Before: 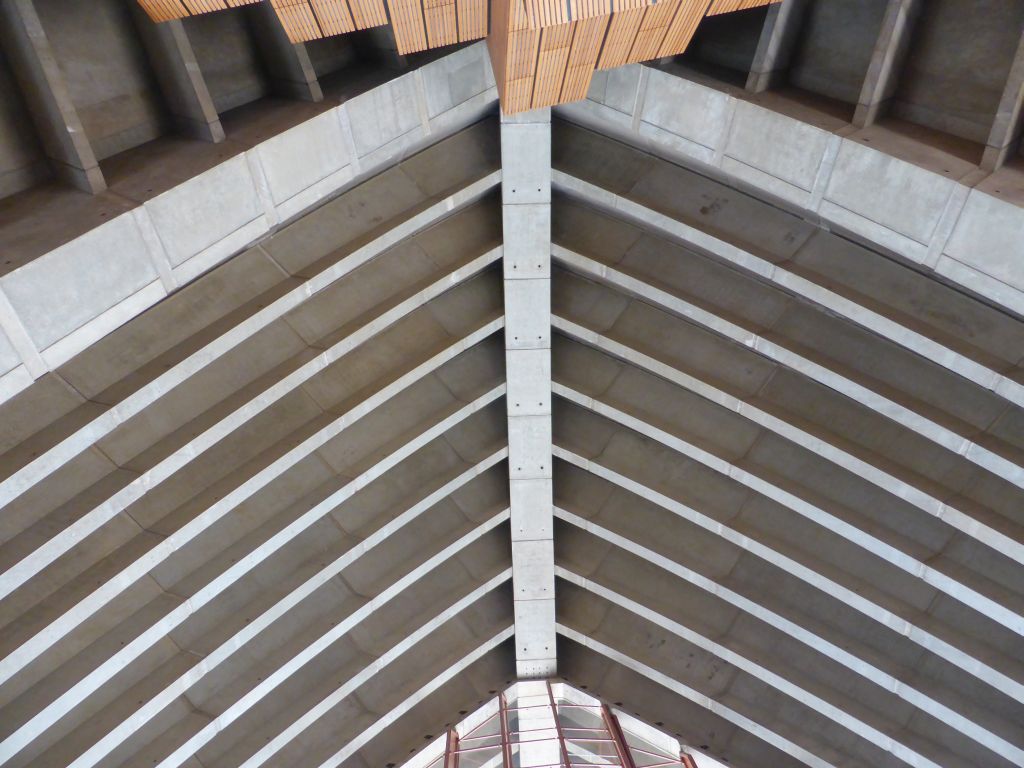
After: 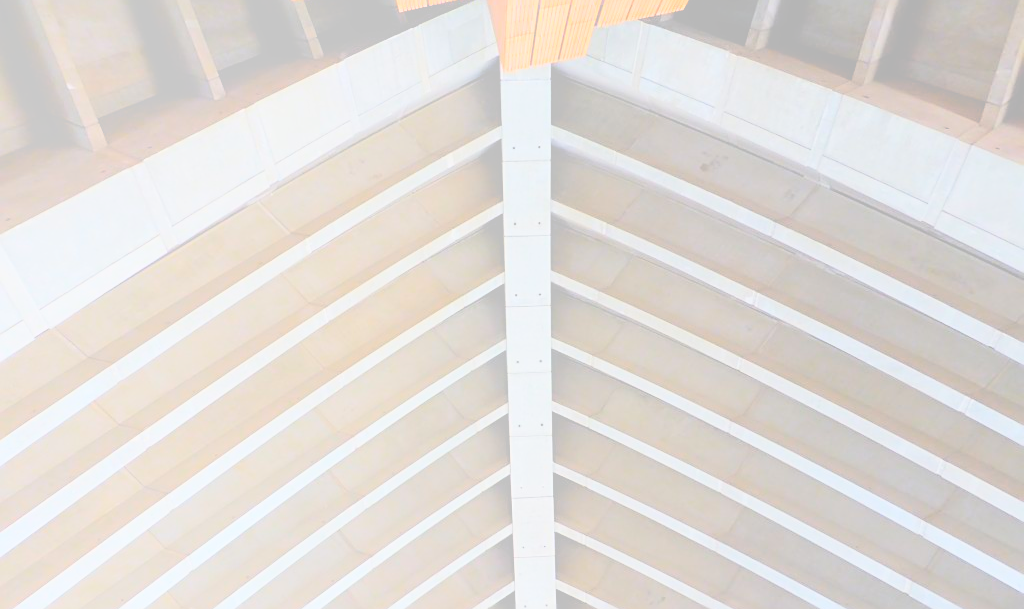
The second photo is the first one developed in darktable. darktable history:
sharpen: on, module defaults
bloom: size 70%, threshold 25%, strength 70%
crop and rotate: top 5.667%, bottom 14.937%
filmic rgb: black relative exposure -5 EV, hardness 2.88, contrast 1.3
